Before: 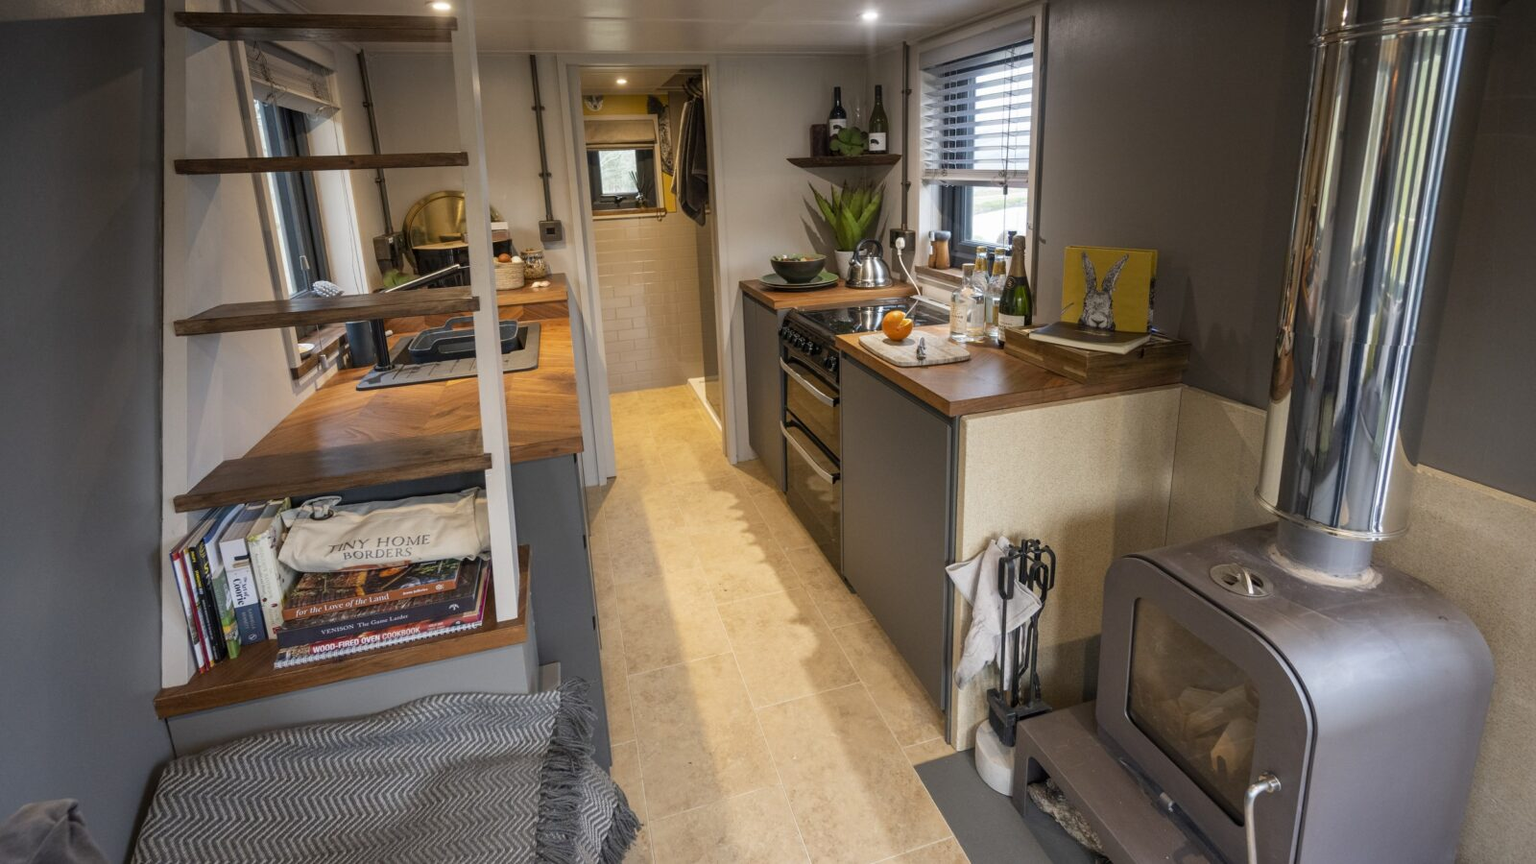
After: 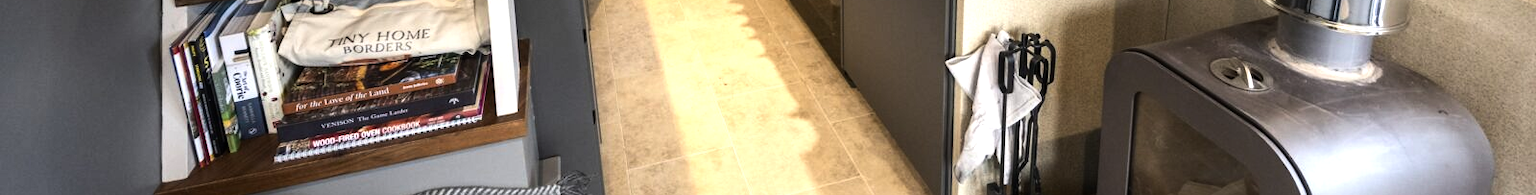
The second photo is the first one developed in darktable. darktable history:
tone equalizer: -8 EV -1.08 EV, -7 EV -1.05 EV, -6 EV -0.832 EV, -5 EV -0.563 EV, -3 EV 0.555 EV, -2 EV 0.878 EV, -1 EV 0.987 EV, +0 EV 1.05 EV, edges refinement/feathering 500, mask exposure compensation -1.57 EV, preserve details no
crop and rotate: top 58.59%, bottom 18.634%
